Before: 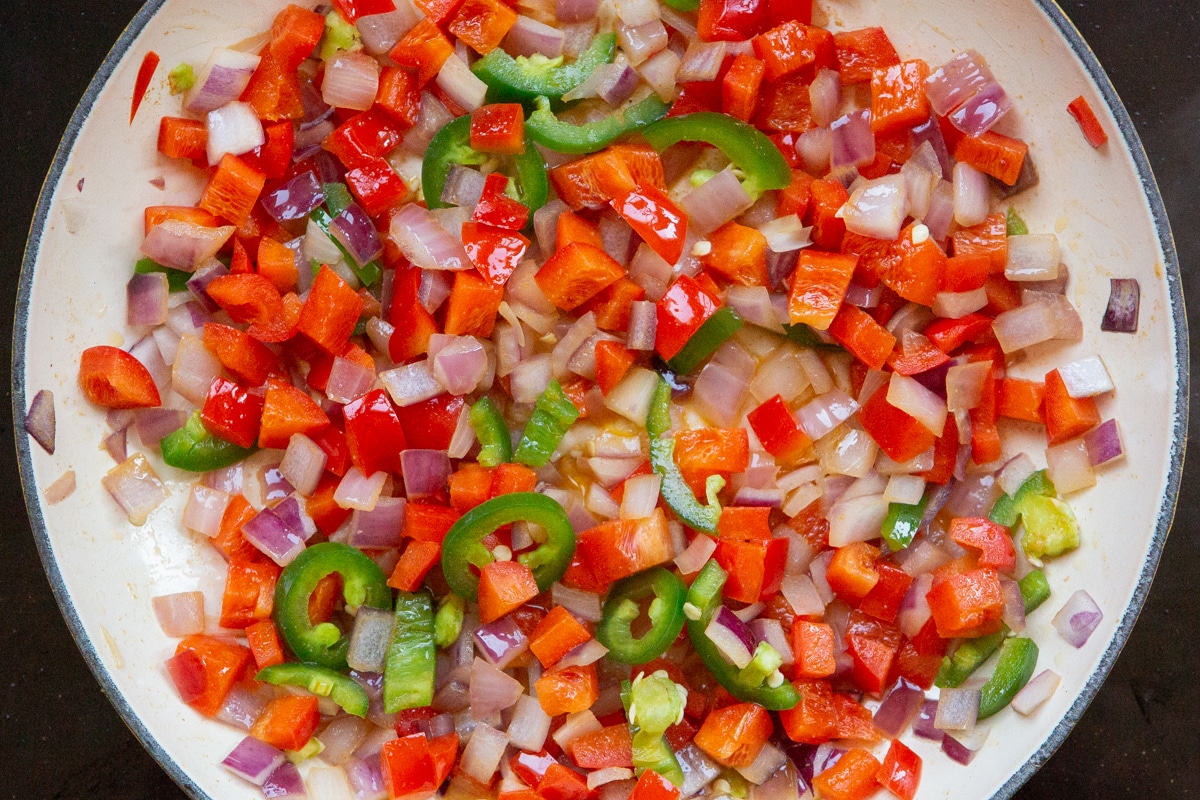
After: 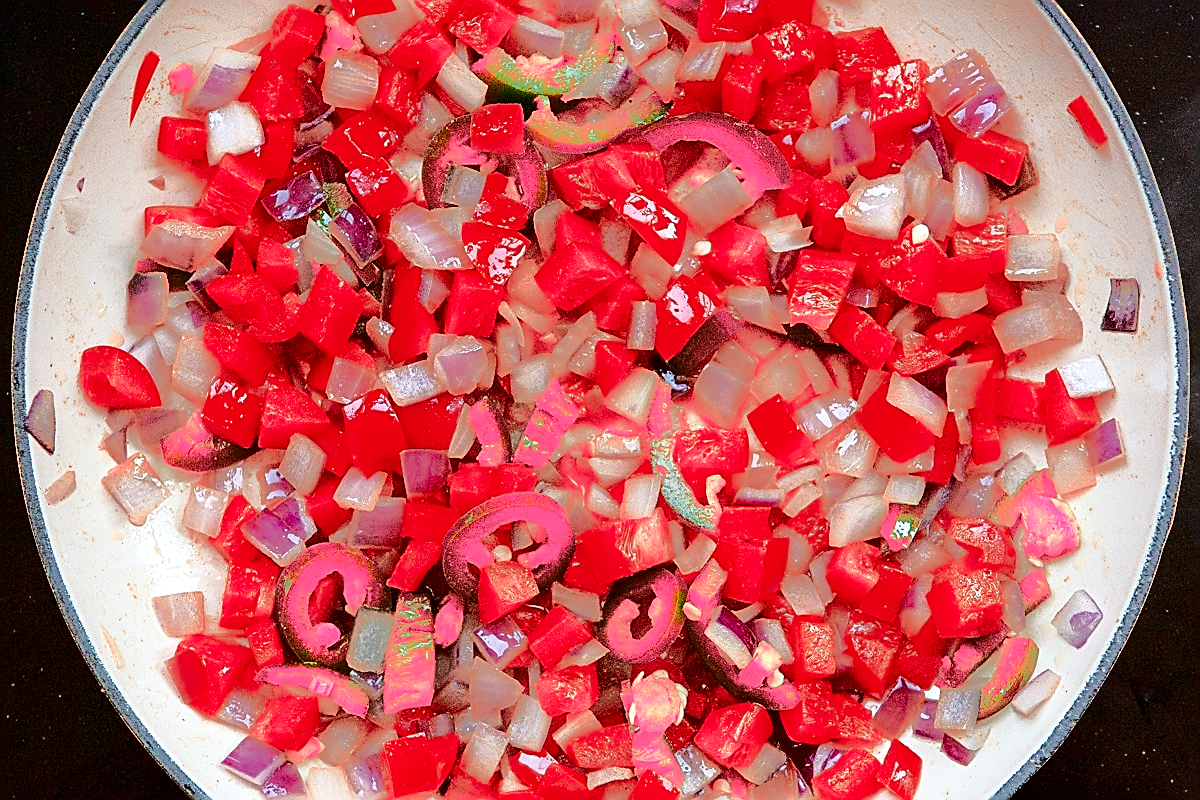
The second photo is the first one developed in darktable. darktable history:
tone equalizer: -8 EV -0.498 EV, -7 EV -0.319 EV, -6 EV -0.05 EV, -5 EV 0.409 EV, -4 EV 0.964 EV, -3 EV 0.796 EV, -2 EV -0.007 EV, -1 EV 0.123 EV, +0 EV -0.021 EV, edges refinement/feathering 500, mask exposure compensation -1.24 EV, preserve details no
sharpen: radius 1.65, amount 1.287
contrast brightness saturation: contrast 0.204, brightness -0.105, saturation 0.102
color zones: curves: ch2 [(0, 0.5) (0.084, 0.497) (0.323, 0.335) (0.4, 0.497) (1, 0.5)], mix 101.8%
